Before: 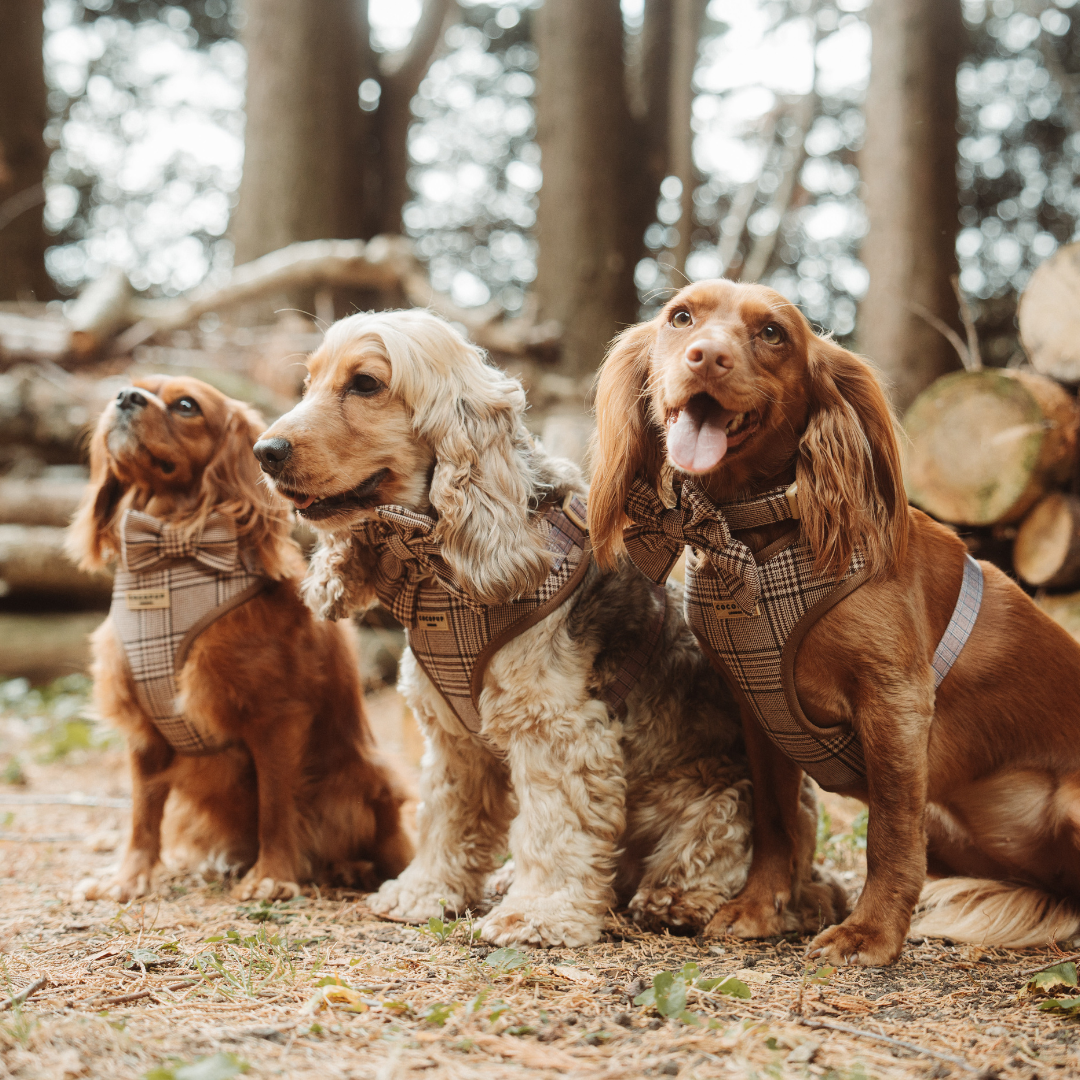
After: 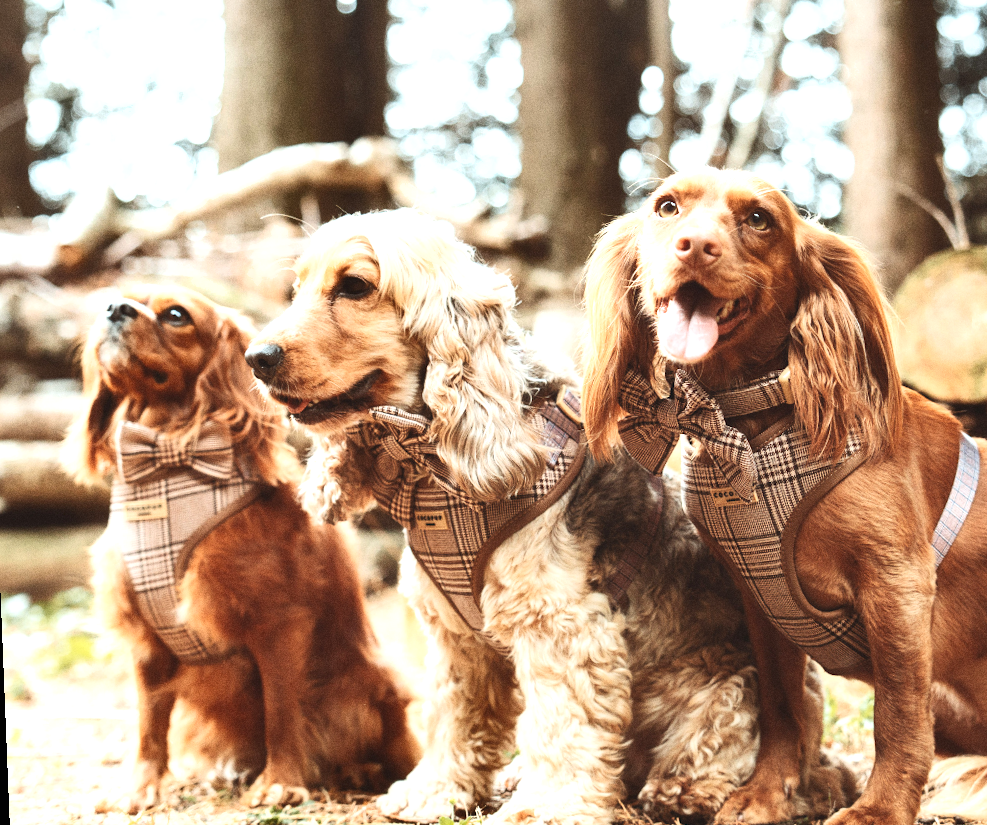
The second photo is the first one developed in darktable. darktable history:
grain: on, module defaults
rotate and perspective: rotation -2.29°, automatic cropping off
color calibration: x 0.355, y 0.367, temperature 4700.38 K
crop and rotate: left 2.425%, top 11.305%, right 9.6%, bottom 15.08%
shadows and highlights: shadows 43.71, white point adjustment -1.46, soften with gaussian
exposure: black level correction 0, exposure 1.1 EV, compensate exposure bias true, compensate highlight preservation false
contrast brightness saturation: contrast 0.15, brightness 0.05
